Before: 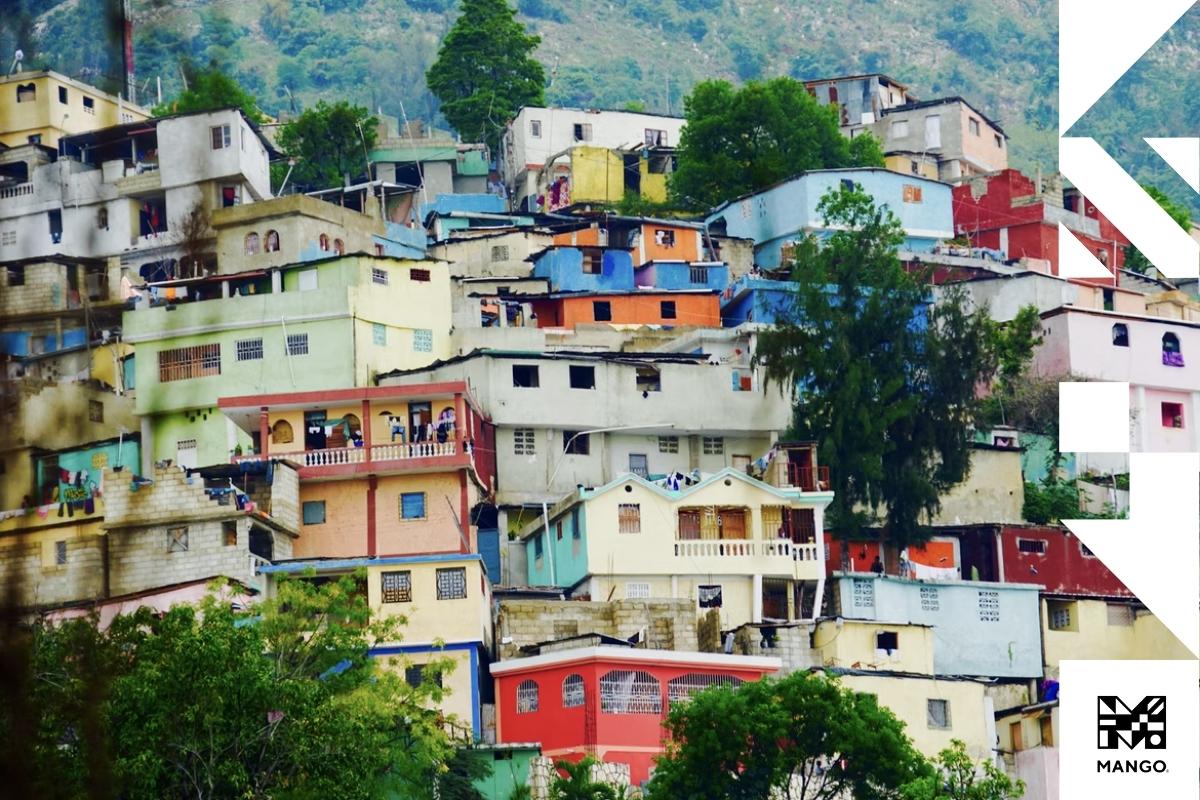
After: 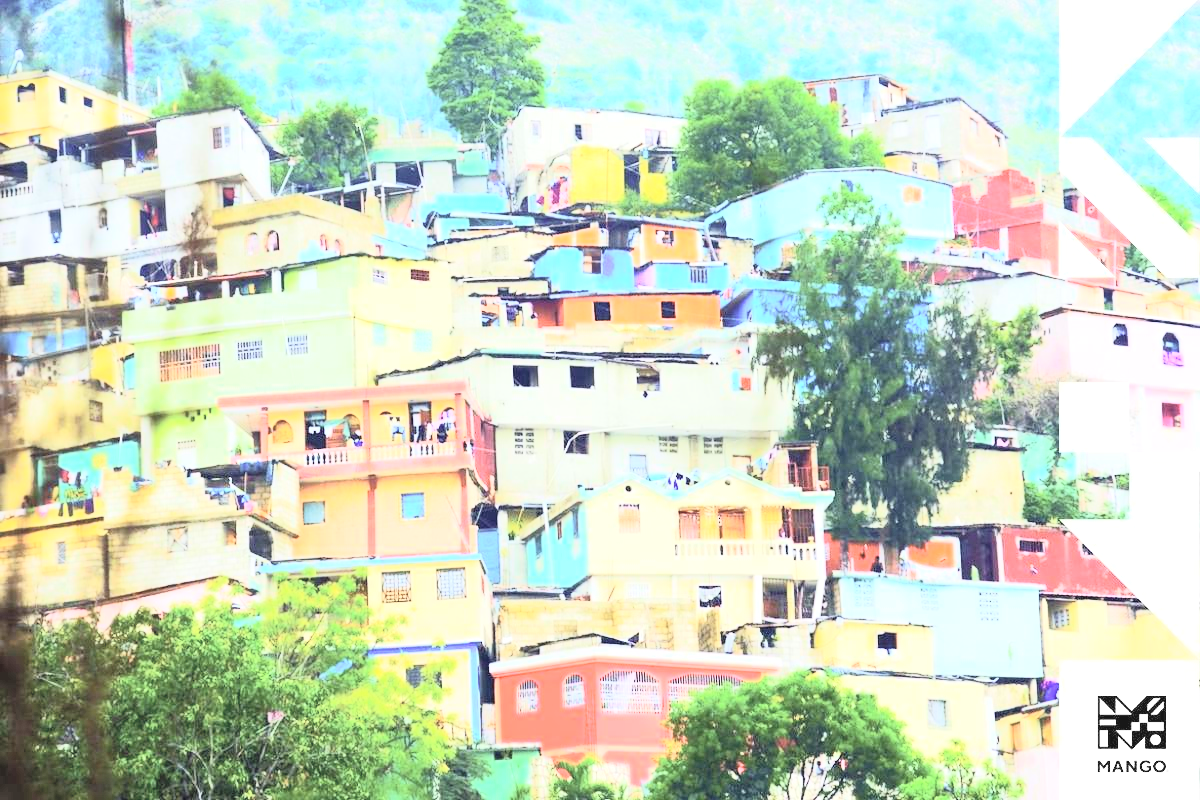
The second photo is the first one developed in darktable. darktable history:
exposure: black level correction 0, exposure 1.2 EV, compensate exposure bias true, compensate highlight preservation false
tone curve: curves: ch0 [(0, 0.052) (0.207, 0.35) (0.392, 0.592) (0.54, 0.803) (0.725, 0.922) (0.99, 0.974)], color space Lab, independent channels, preserve colors none
contrast brightness saturation: brightness 0.15
